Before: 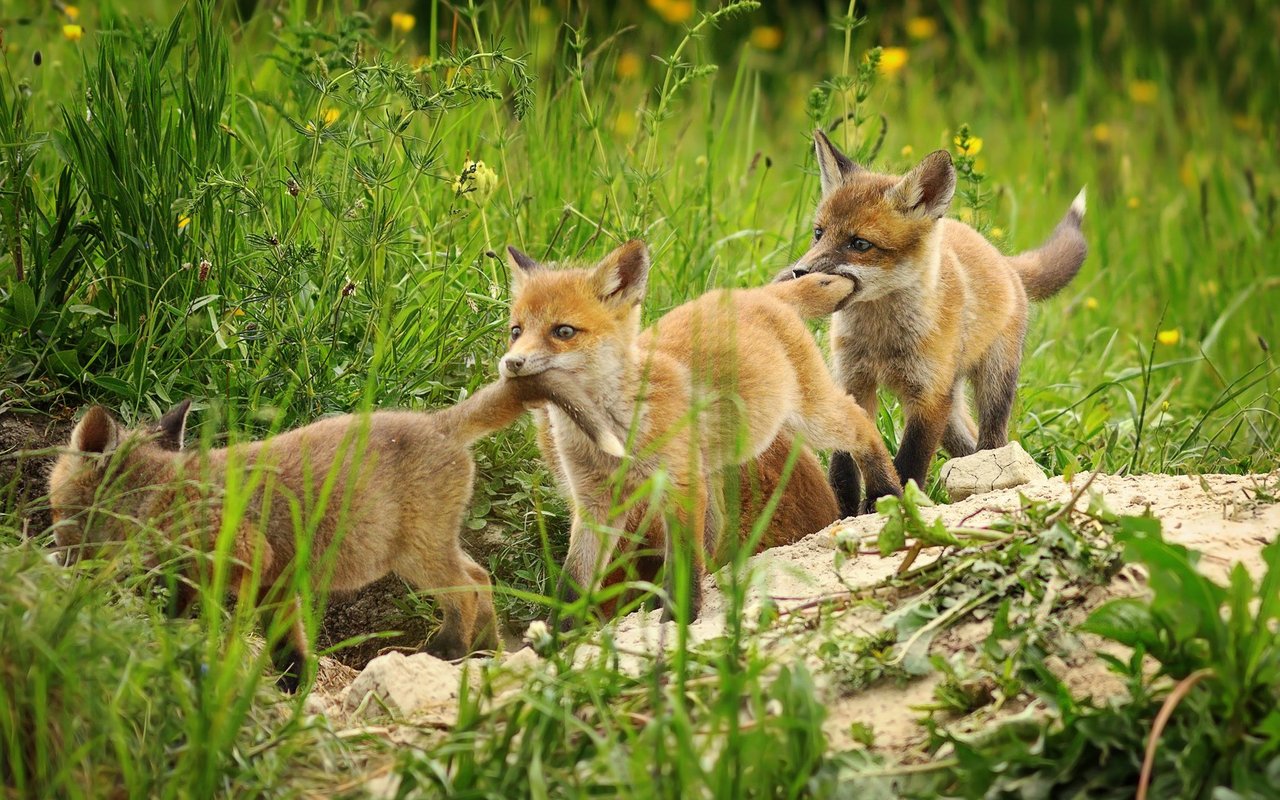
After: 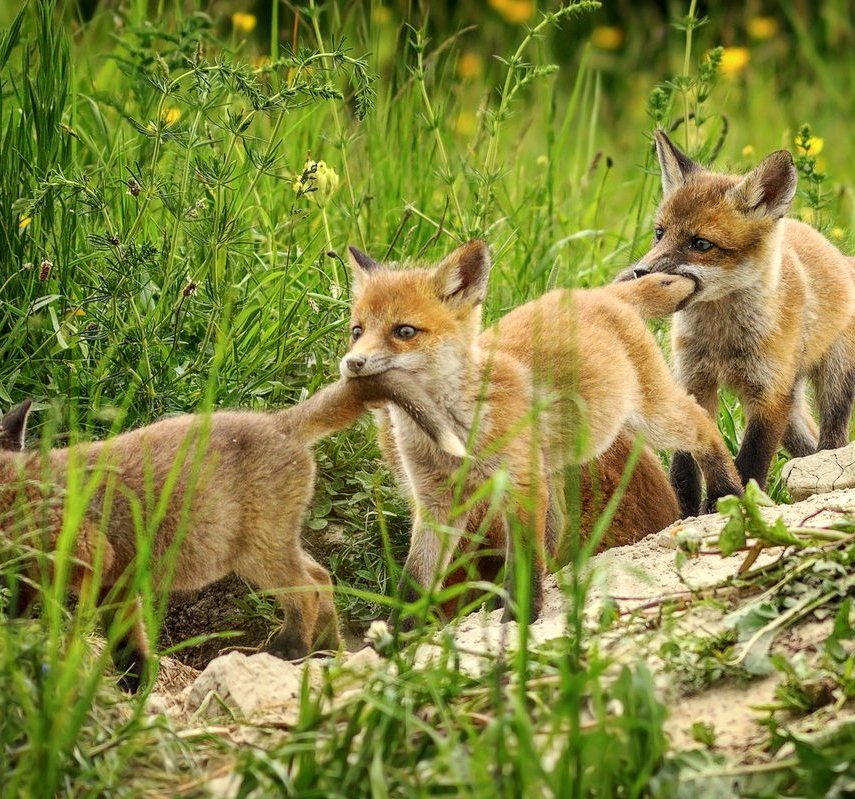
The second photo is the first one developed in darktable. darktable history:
local contrast: on, module defaults
crop and rotate: left 12.491%, right 20.674%
